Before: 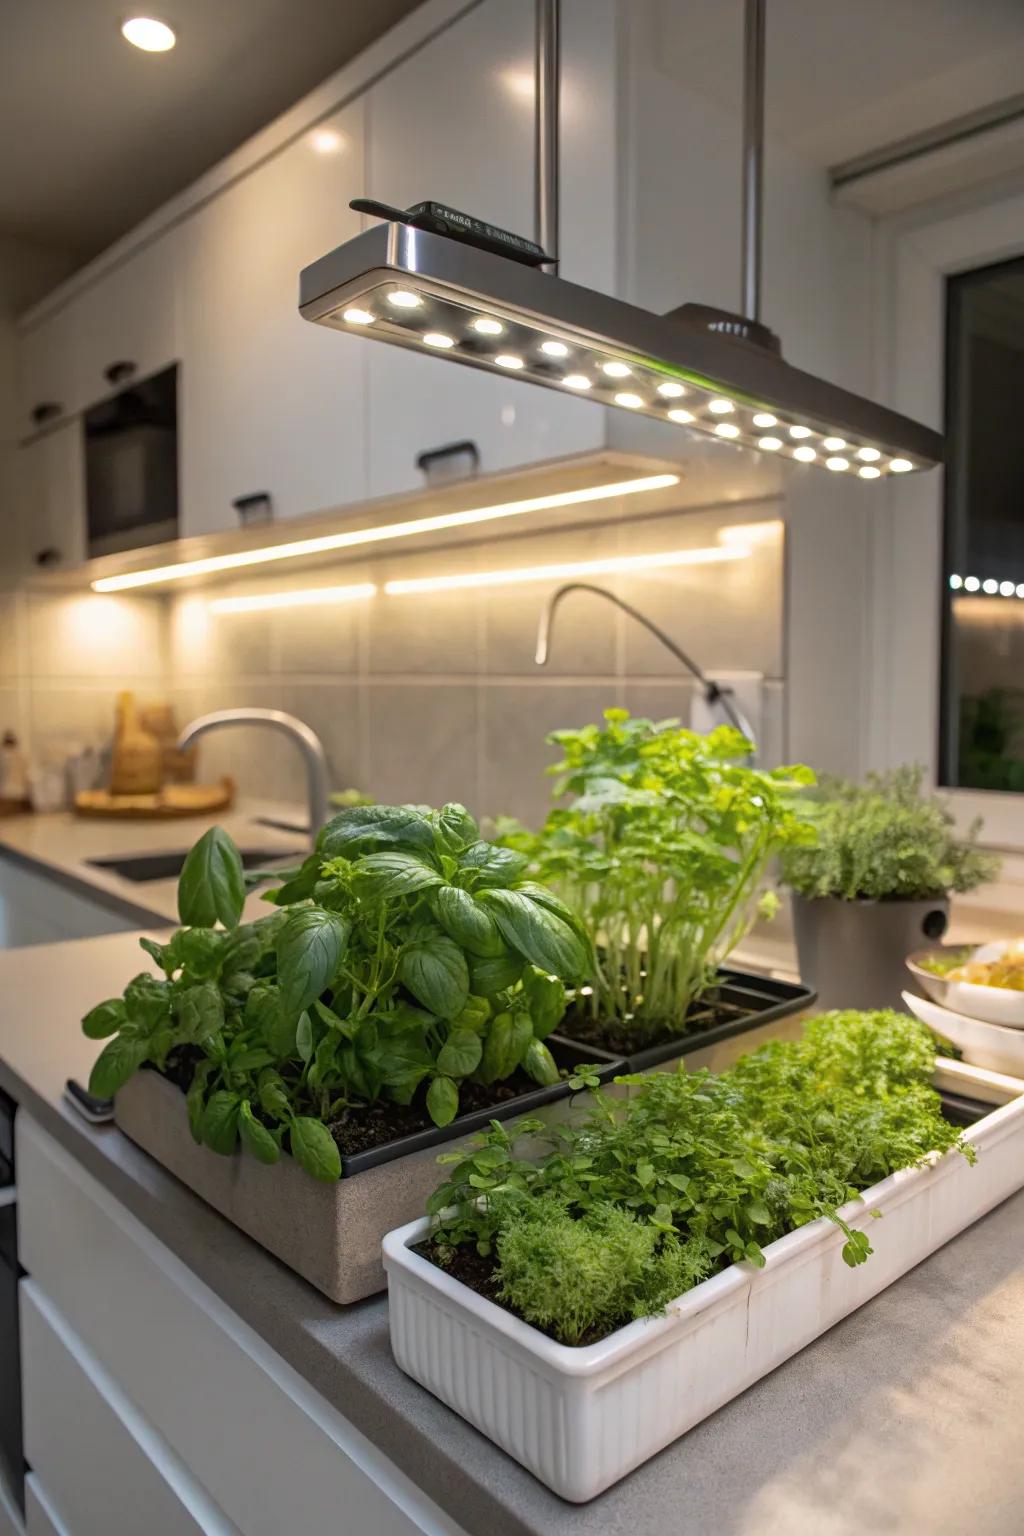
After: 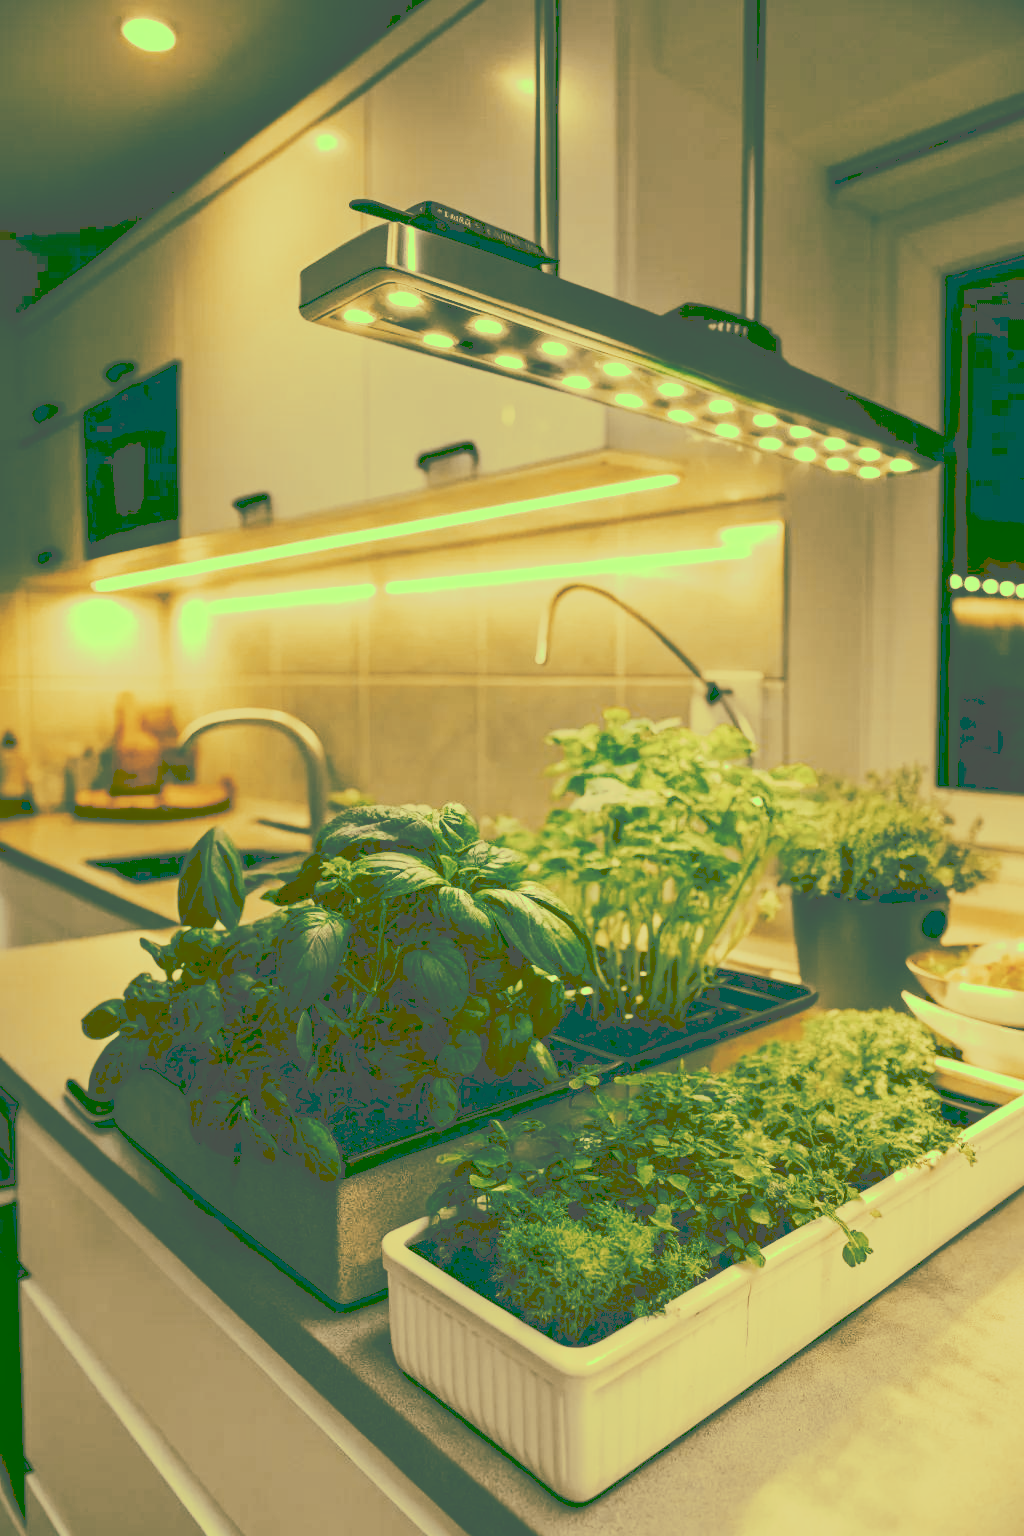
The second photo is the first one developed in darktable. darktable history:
tone curve: curves: ch0 [(0, 0) (0.003, 0.319) (0.011, 0.319) (0.025, 0.319) (0.044, 0.319) (0.069, 0.319) (0.1, 0.32) (0.136, 0.322) (0.177, 0.328) (0.224, 0.338) (0.277, 0.361) (0.335, 0.395) (0.399, 0.451) (0.468, 0.549) (0.543, 0.657) (0.623, 0.739) (0.709, 0.799) (0.801, 0.846) (0.898, 0.867) (1, 1)], preserve colors none
color look up table: target L [94.49, 90.26, 96.2, 86.26, 75.5, 66.6, 62.74, 55.6, 54.79, 39.99, 24.89, 17, 203.02, 82.56, 67.71, 70.21, 70.76, 60.95, 52.17, 42.13, 51.25, 37.23, 34.99, 21.93, 17.4, 17, 97.26, 86.87, 70.7, 83.59, 74.43, 68.58, 66.48, 74.95, 45.94, 40.75, 40.33, 51.18, 34.08, 38.03, 27.65, 19.06, 20.49, 20.56, 80.64, 73.79, 52.97, 45, 23.93], target a [-31.51, -21.84, -41.02, -41.77, -27.29, -2.997, -30.36, -11.56, -17.71, -41.26, -72.03, -54.18, 0, 0.141, 18.74, 20.26, 19.79, 43.12, 3.054, -4.28, 33.04, 14.06, 10.04, -65.93, -55.1, -54.18, -31.54, -9.252, -2.902, -2.568, -3.359, -1.31, 10.01, 2.062, 38.04, 5.215, -9.07, 15.76, -17.74, 14.85, -7.55, -59.29, -62.86, -62.99, -26.92, -12.34, -10.01, -17.29, -70.18], target b [75.73, 67.52, 75.73, 61.13, 43.05, 38.64, 38.6, 47.51, 24.35, 68.04, 42.1, 28.54, -0.002, 54.21, 52.52, 41.56, 38.25, 56.34, 21.93, 71.75, 46.02, 63.26, 59.53, 36.99, 29.22, 28.54, 76.28, 59.23, 37.35, 53.43, 37.76, 31.46, 31.41, 38.65, 16.08, 13.43, 0.012, 10.6, 34.71, -12.24, -16.02, 32.04, 34.46, 34.55, 49.69, 36.62, 12.82, 15.96, 40.33], num patches 49
